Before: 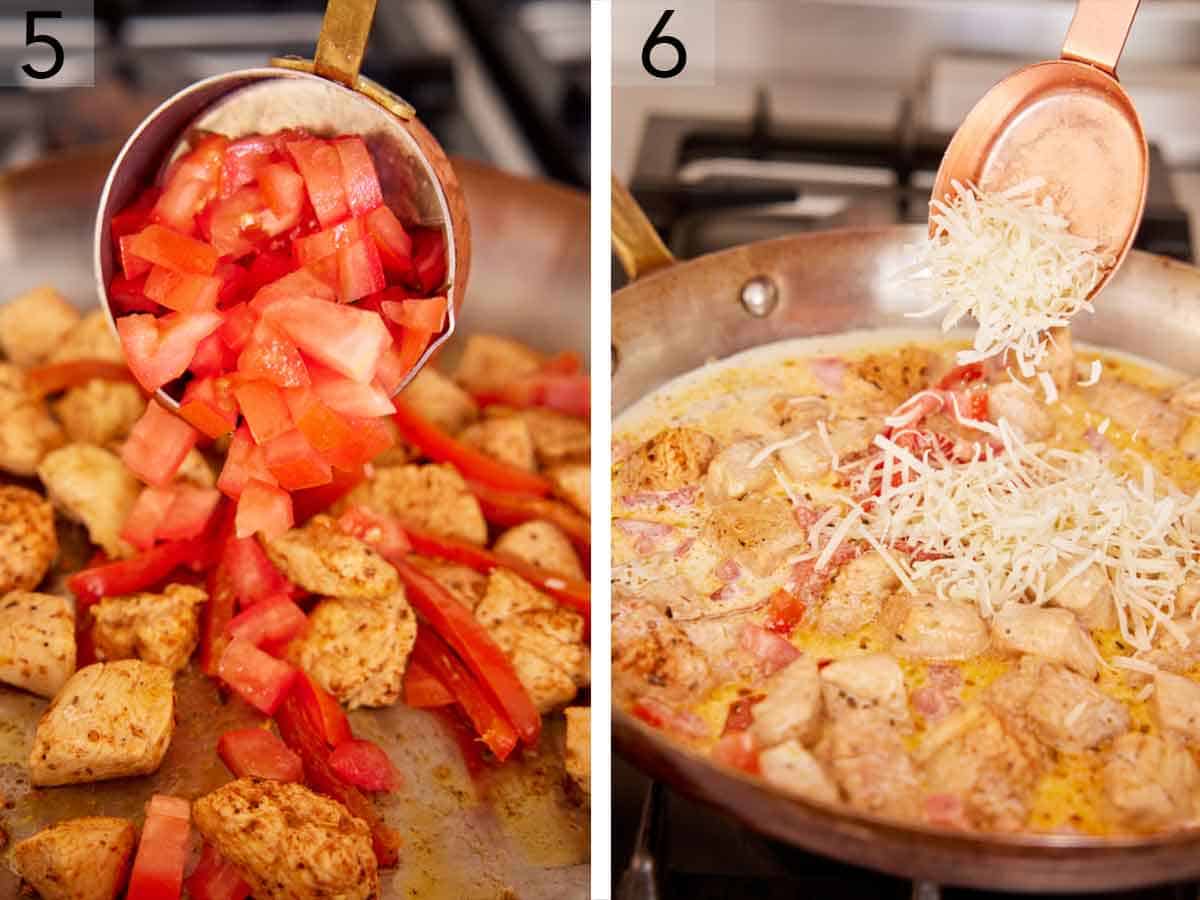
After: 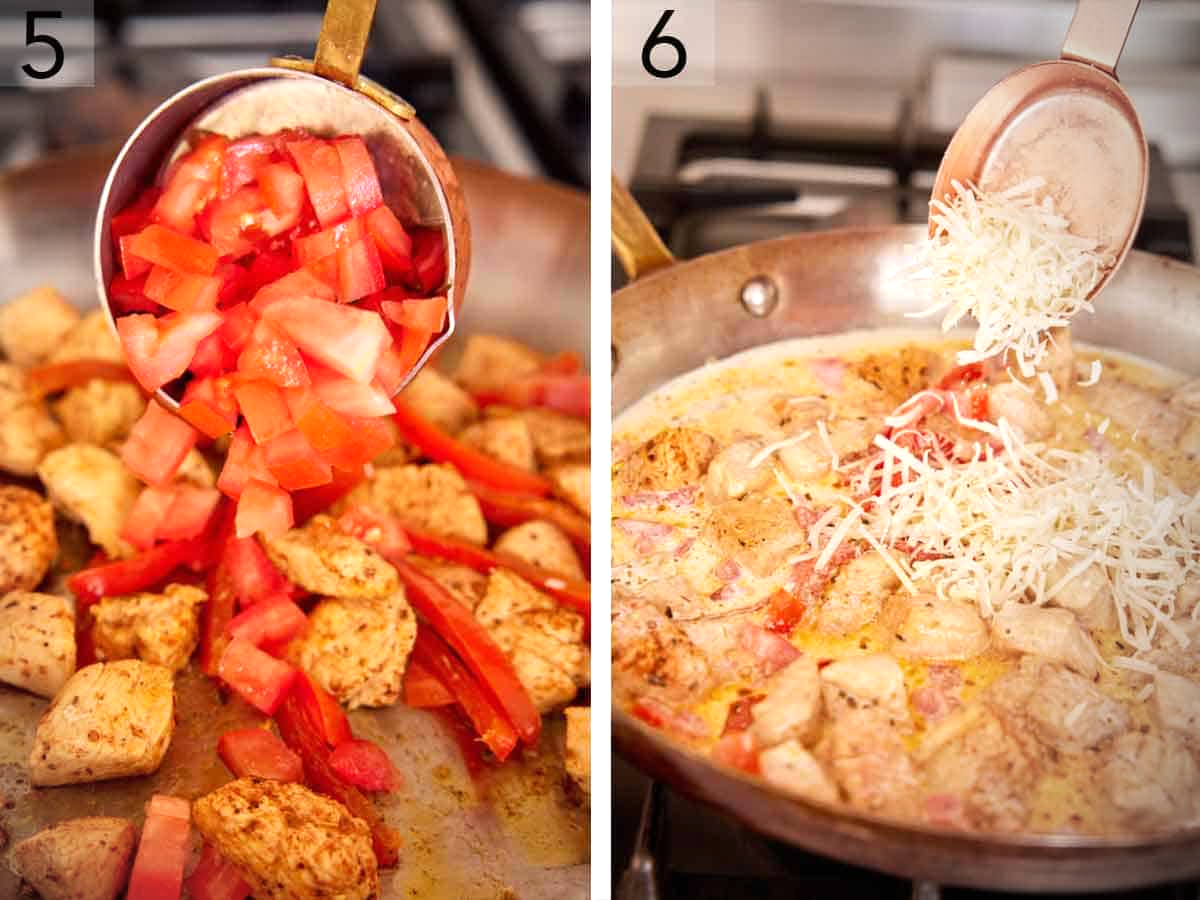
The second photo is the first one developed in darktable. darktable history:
exposure: black level correction 0, exposure 0.3 EV, compensate highlight preservation false
vignetting: center (-0.15, 0.013)
